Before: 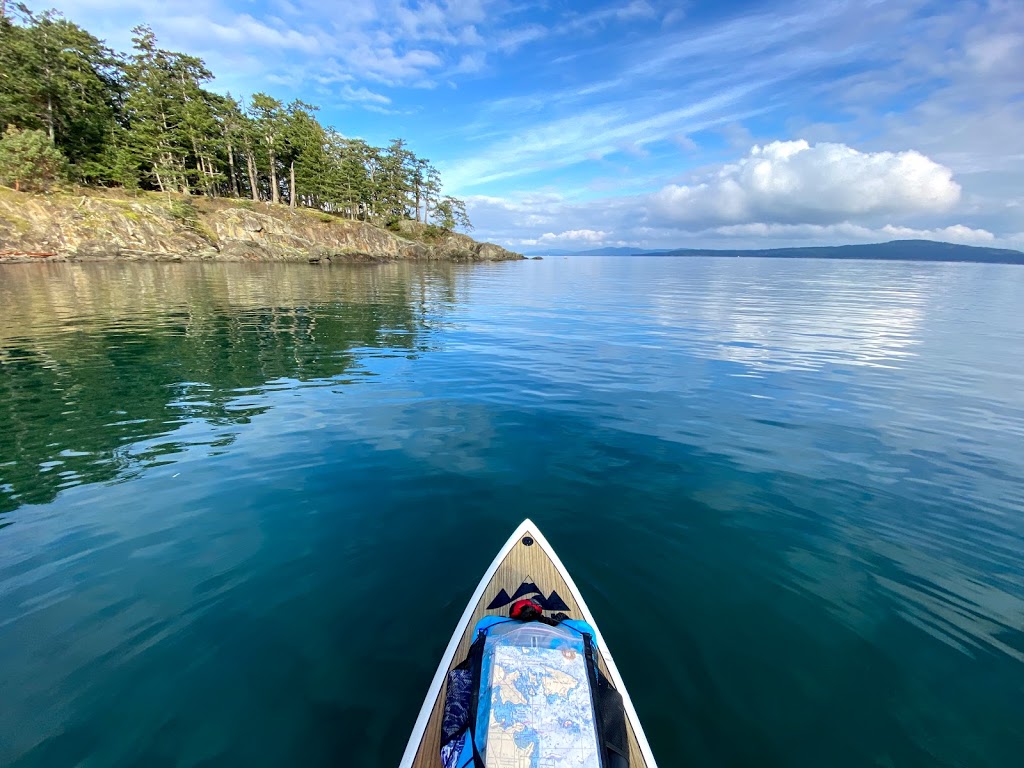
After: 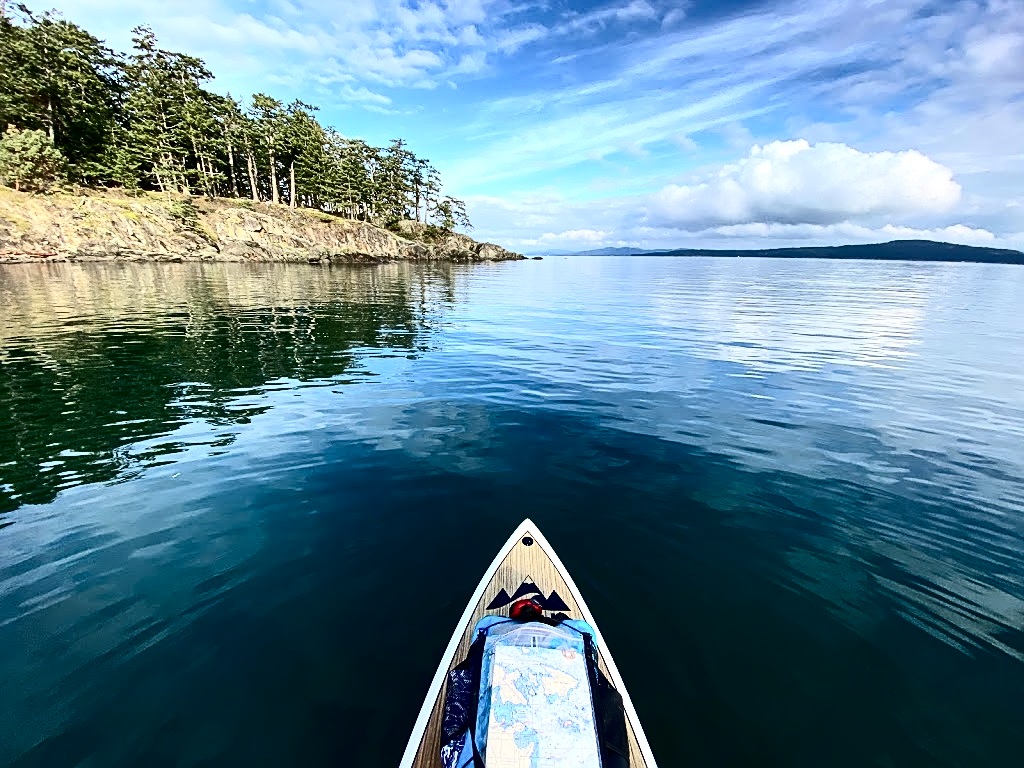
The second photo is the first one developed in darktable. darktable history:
sharpen: on, module defaults
shadows and highlights: shadows 33.25, highlights -45.91, compress 49.79%, soften with gaussian
contrast brightness saturation: contrast 0.486, saturation -0.084
tone equalizer: edges refinement/feathering 500, mask exposure compensation -1.57 EV, preserve details no
